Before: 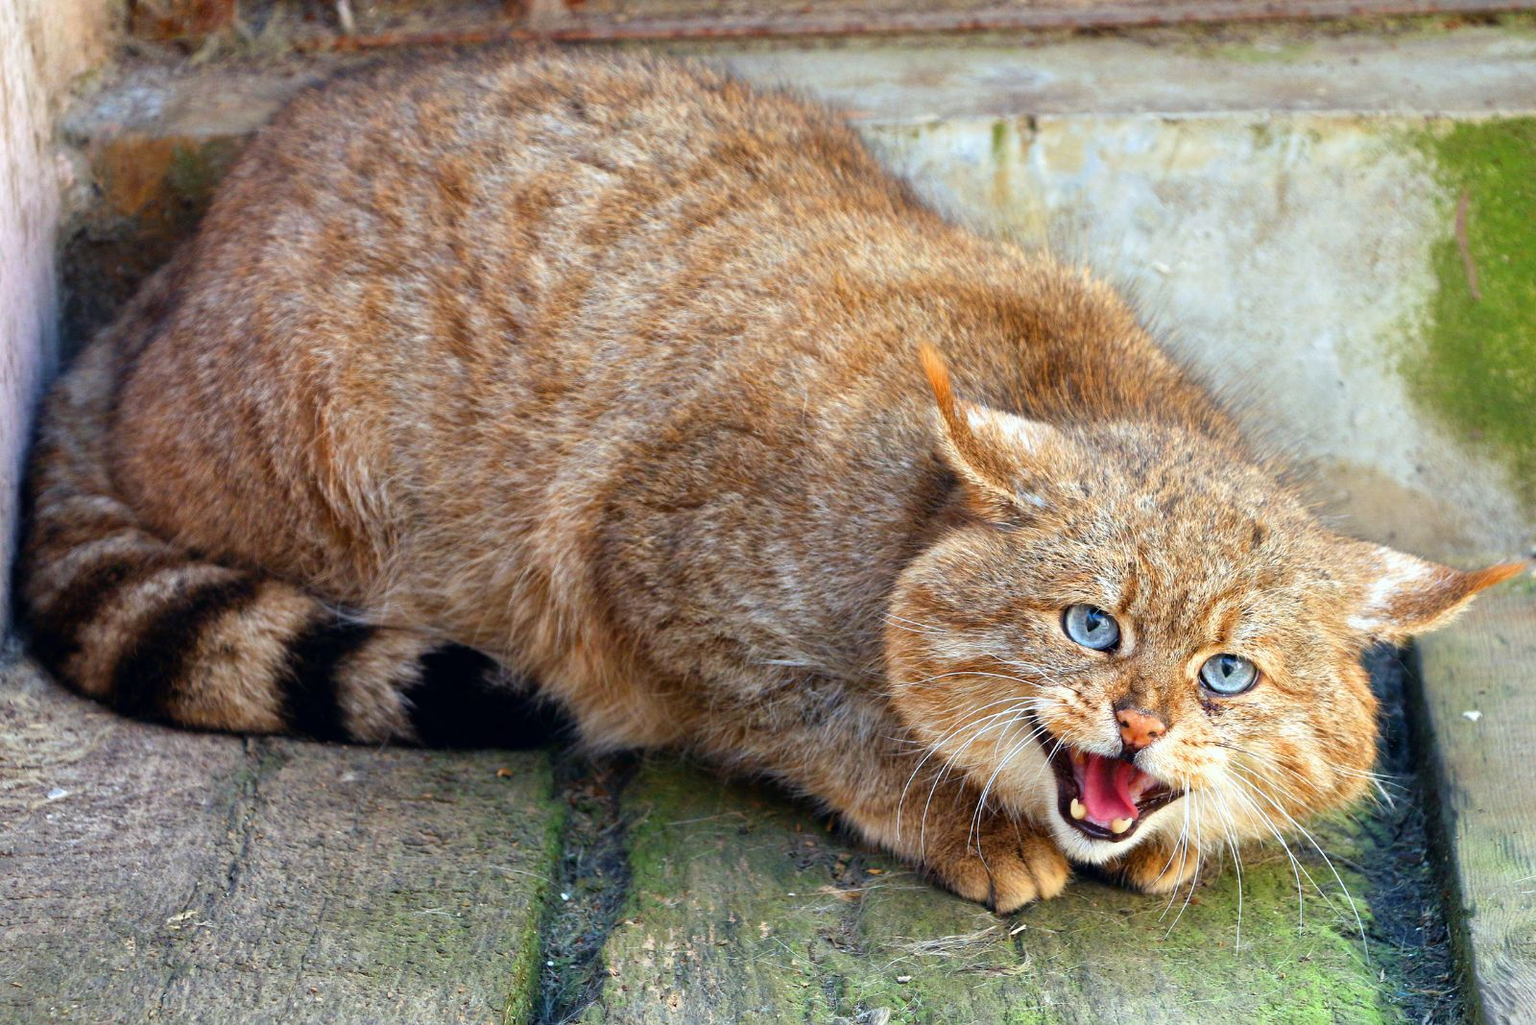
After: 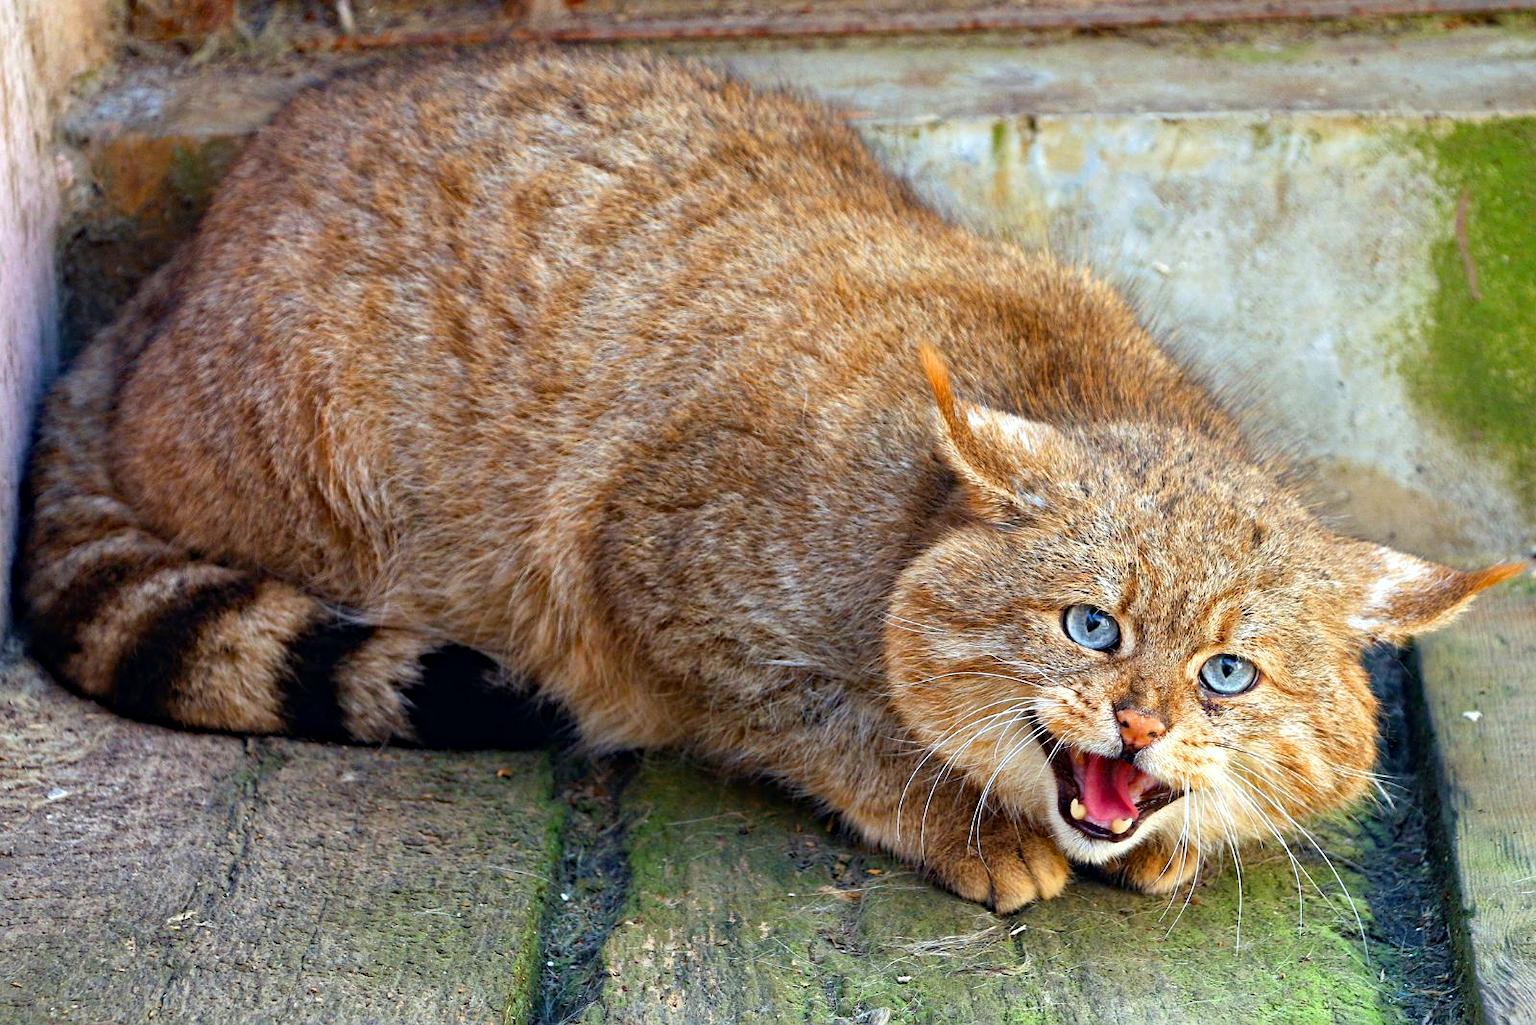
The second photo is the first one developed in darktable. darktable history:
haze removal: strength 0.287, distance 0.254, compatibility mode true, adaptive false
sharpen: amount 0.201
